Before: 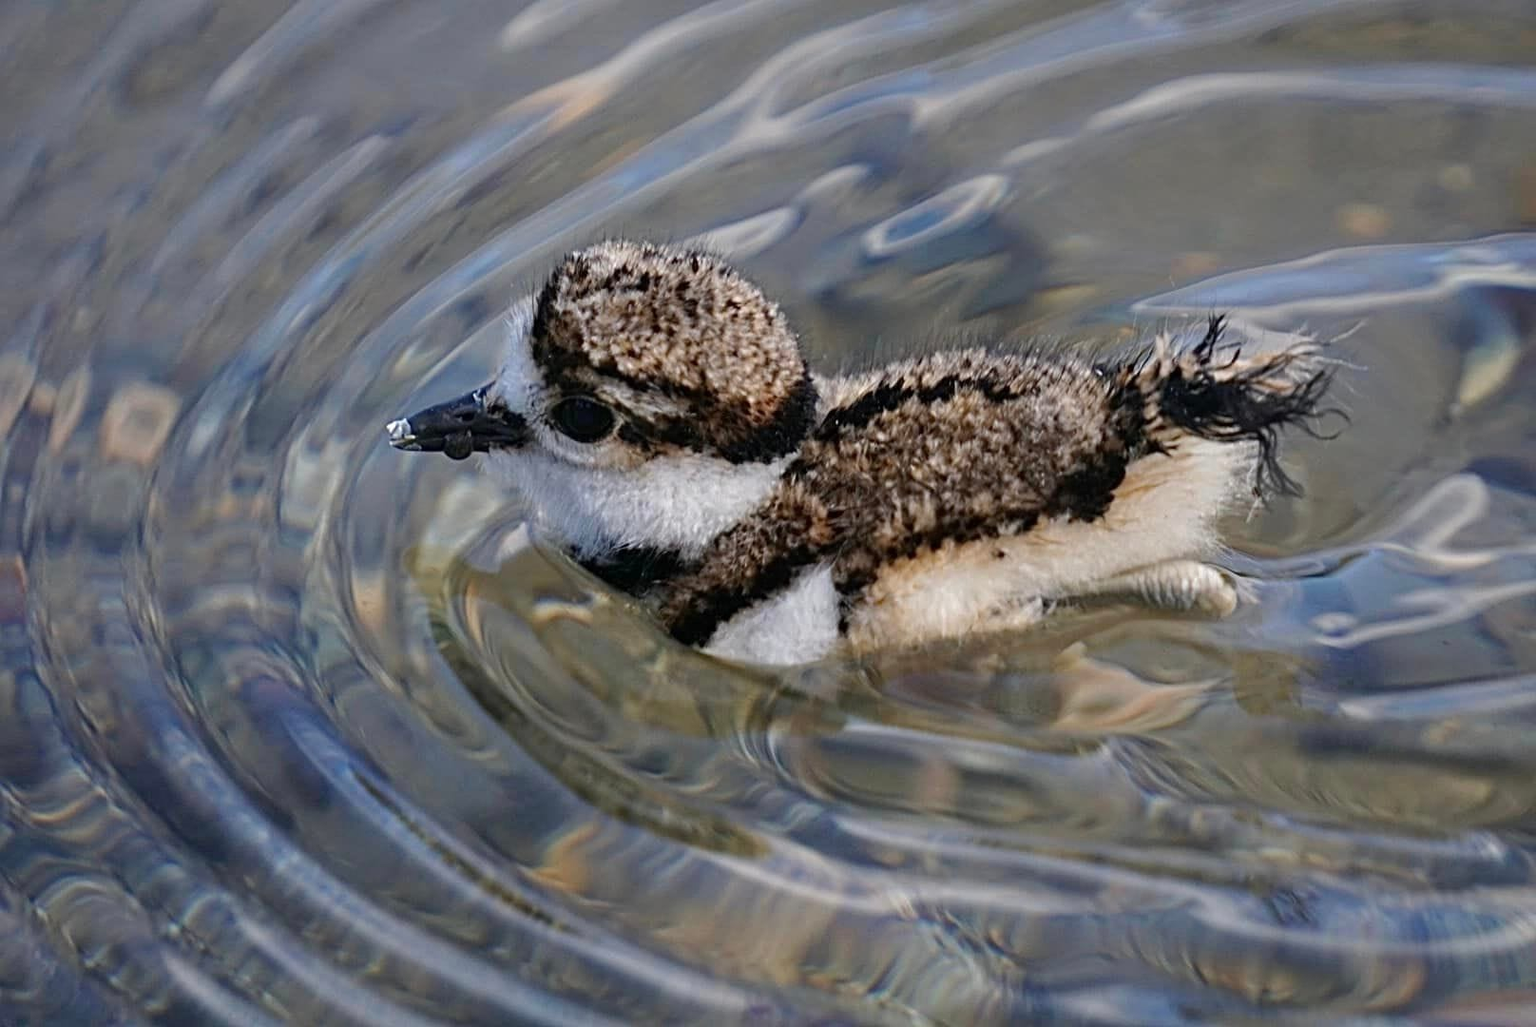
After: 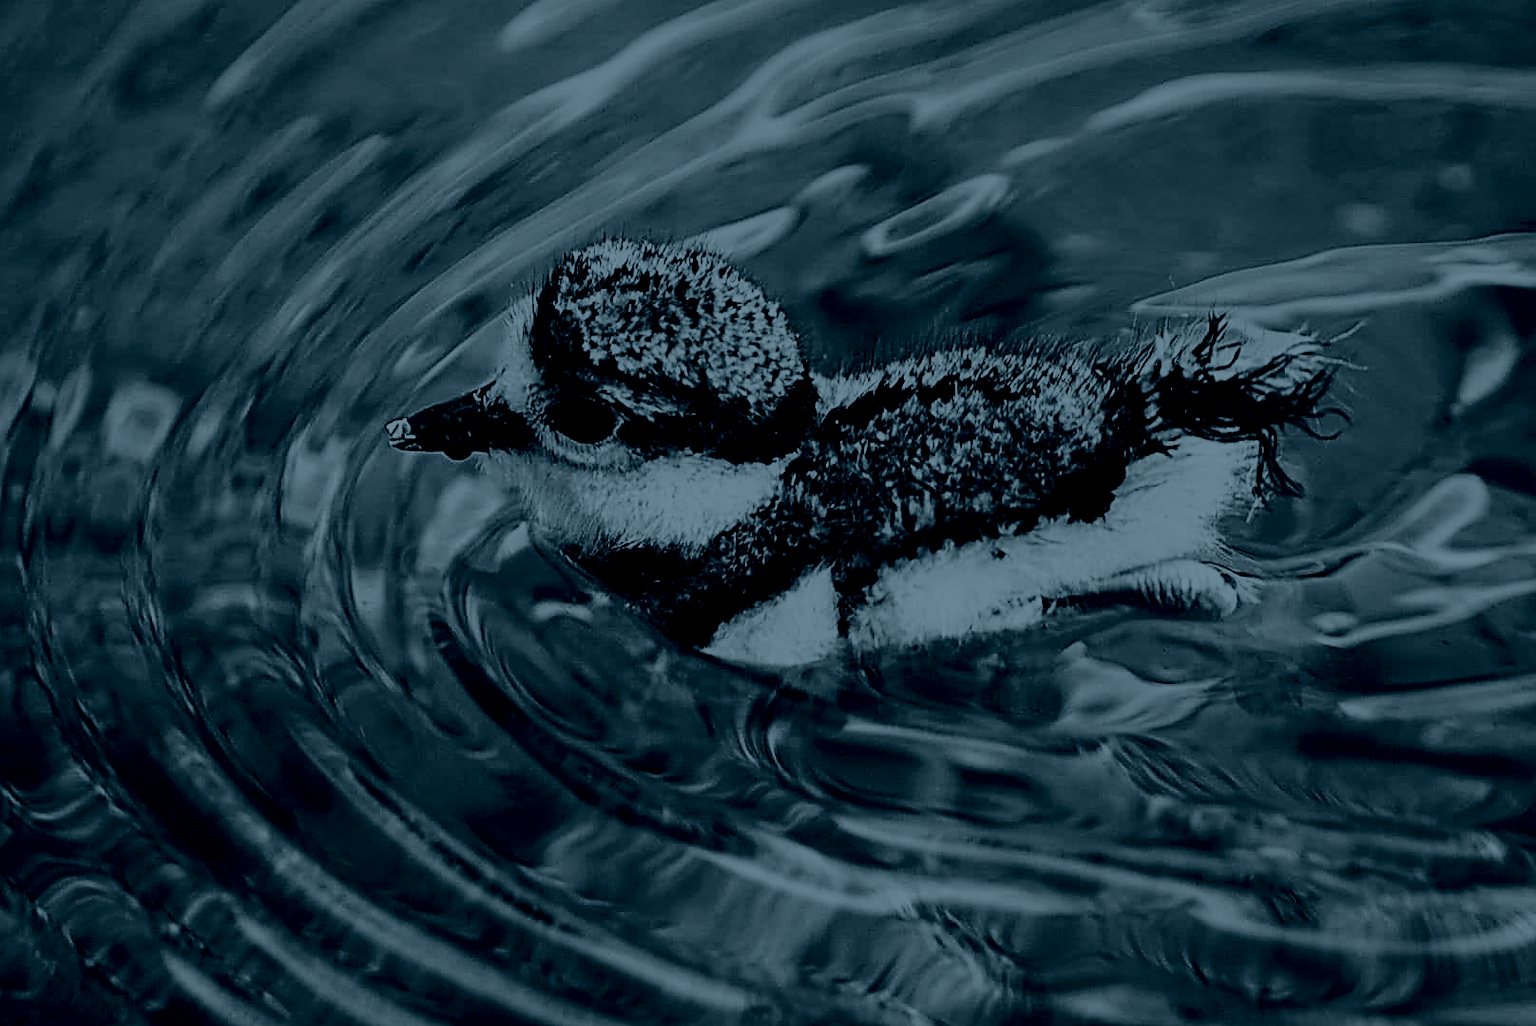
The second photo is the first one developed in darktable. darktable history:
colorize: hue 194.4°, saturation 29%, source mix 61.75%, lightness 3.98%, version 1
sharpen: radius 1.4, amount 1.25, threshold 0.7
filmic rgb: black relative exposure -3.64 EV, white relative exposure 2.44 EV, hardness 3.29
contrast brightness saturation: contrast 0.4, brightness 0.05, saturation 0.25
